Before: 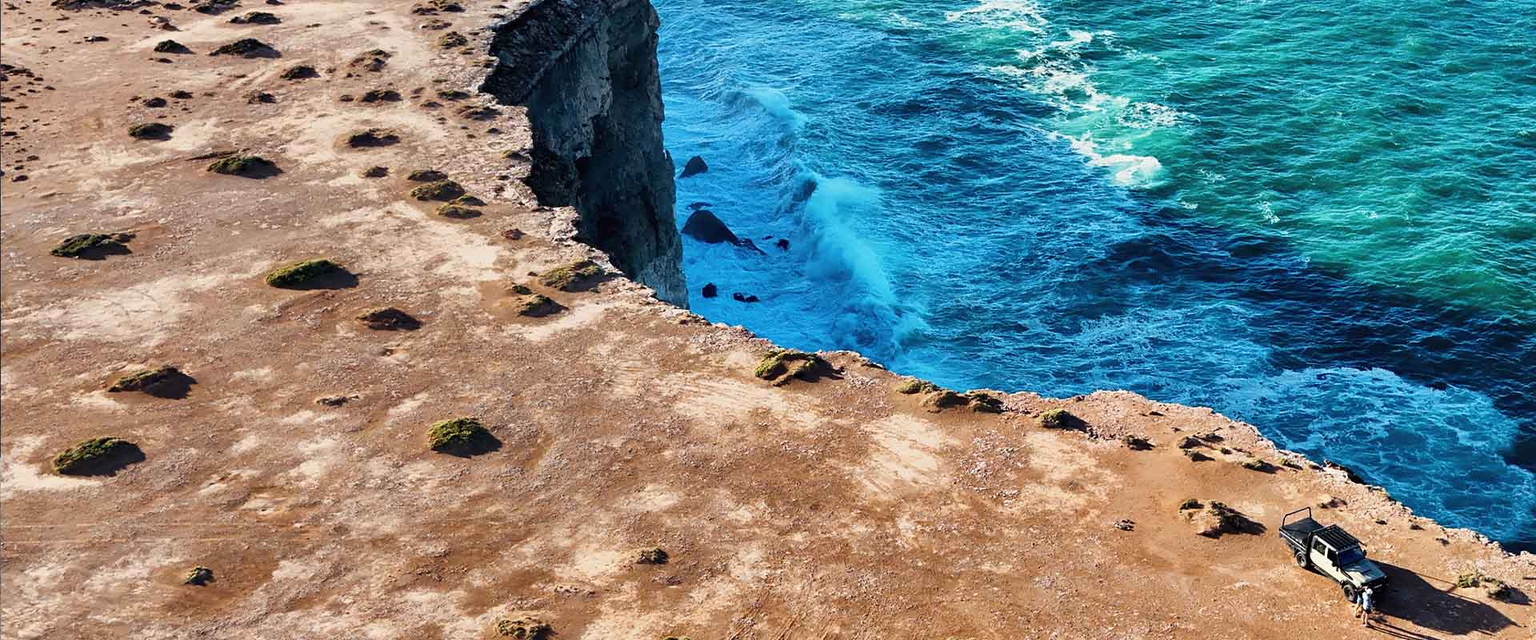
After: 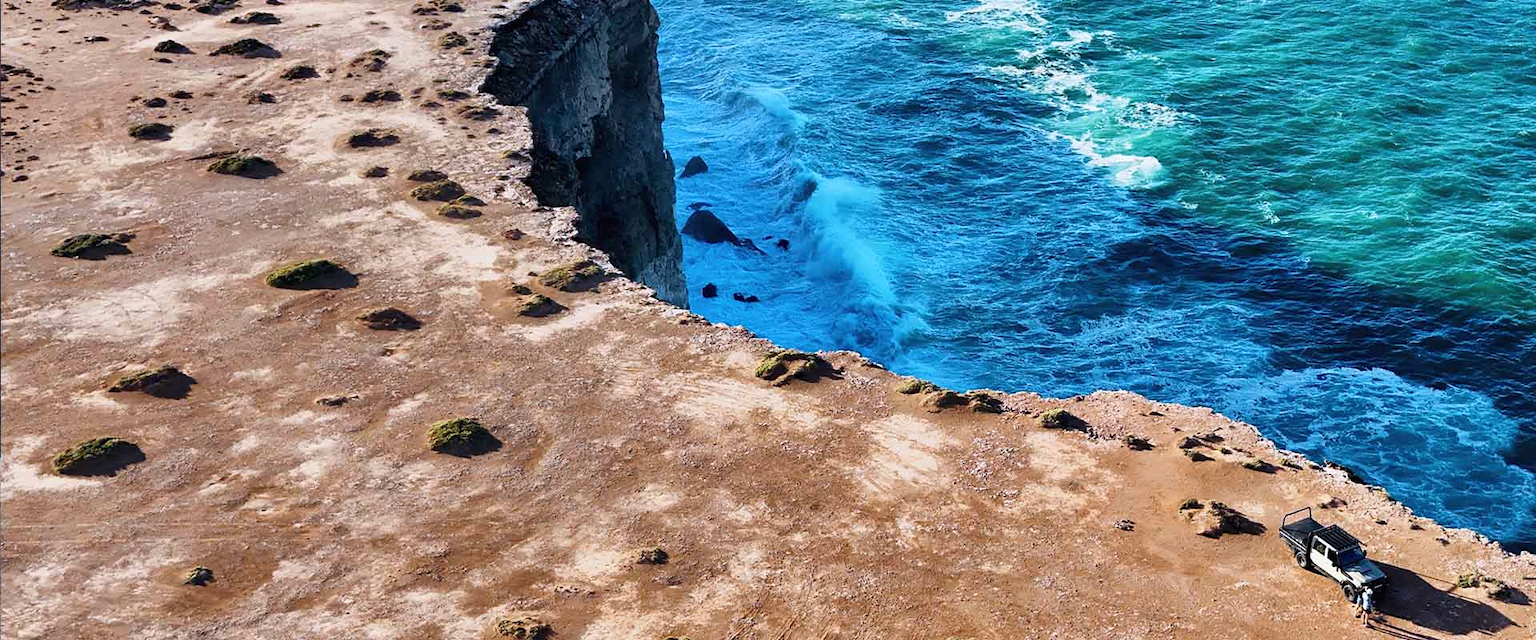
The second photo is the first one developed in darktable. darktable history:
tone equalizer: on, module defaults
white balance: red 0.984, blue 1.059
